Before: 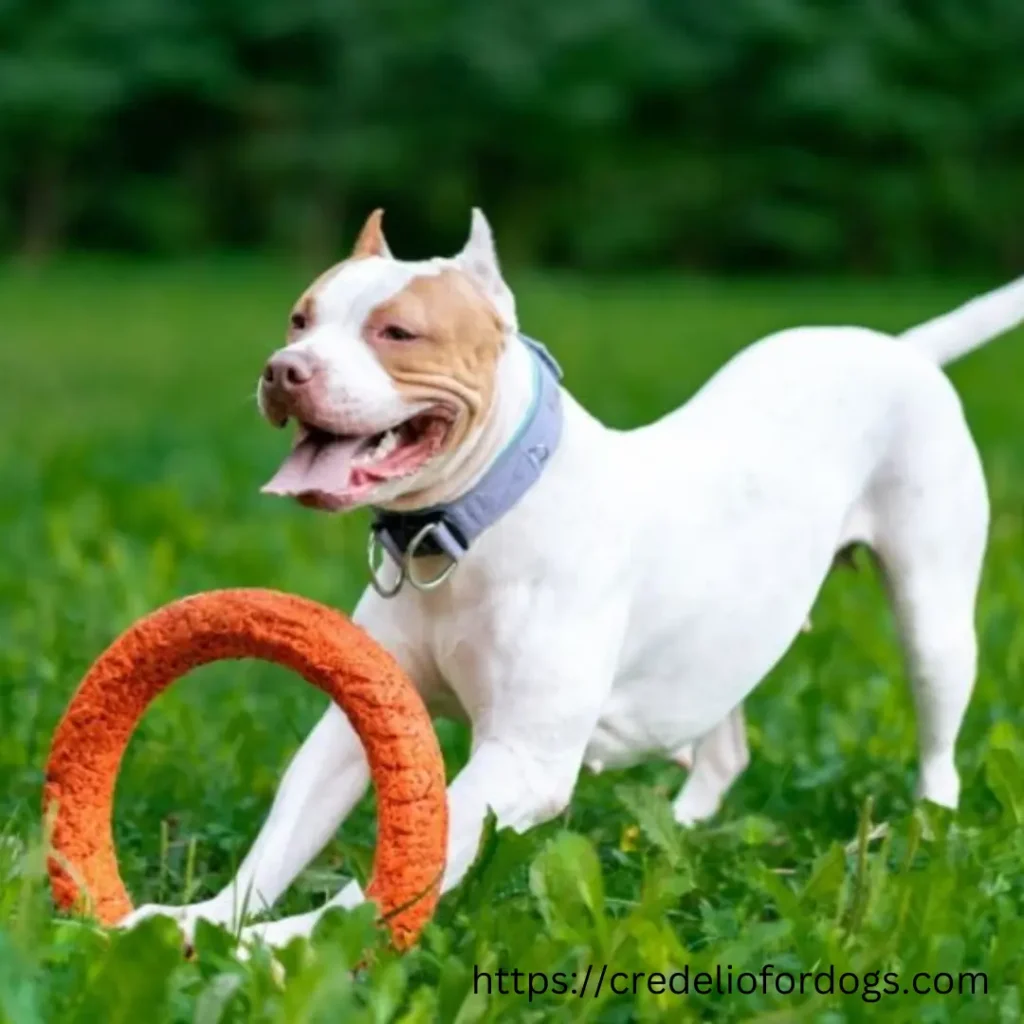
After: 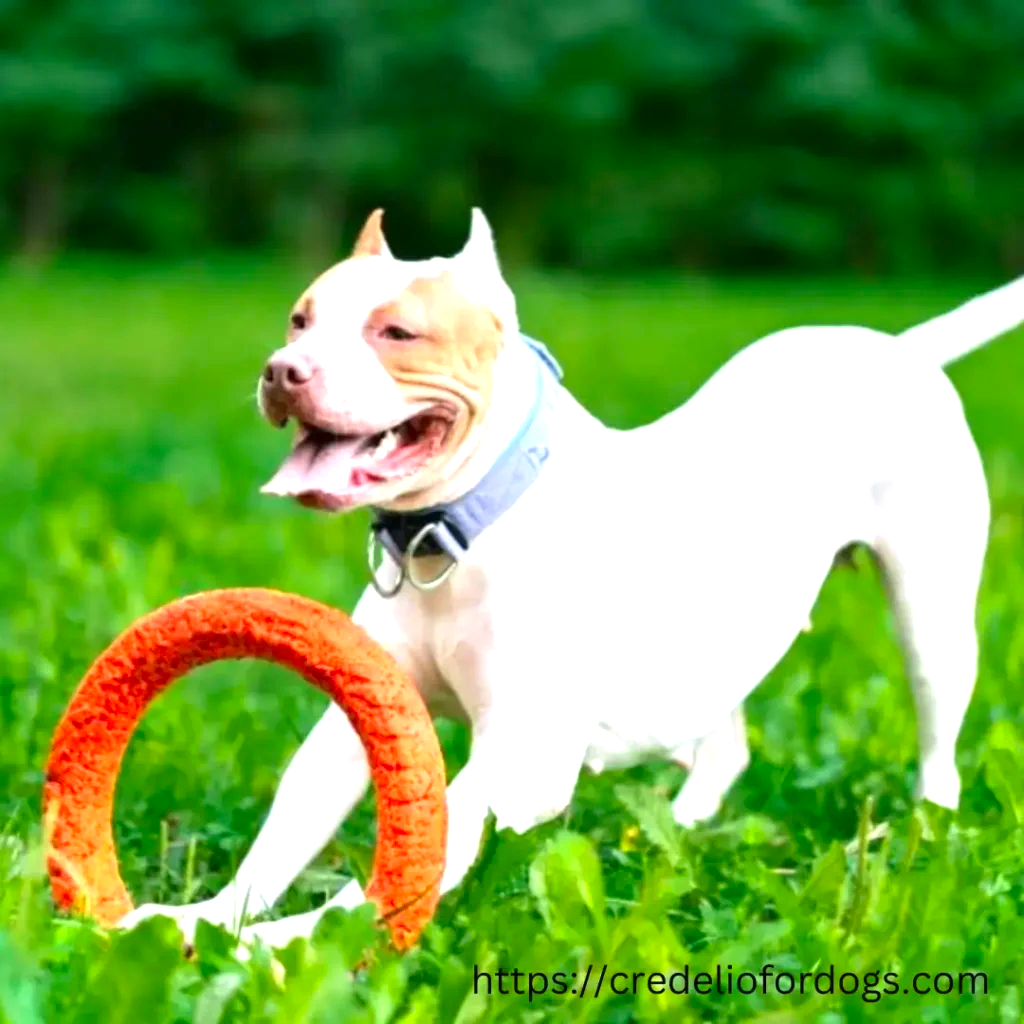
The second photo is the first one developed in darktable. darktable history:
exposure: black level correction 0, exposure 1 EV, compensate exposure bias true, compensate highlight preservation false
contrast brightness saturation: contrast 0.08, saturation 0.2
